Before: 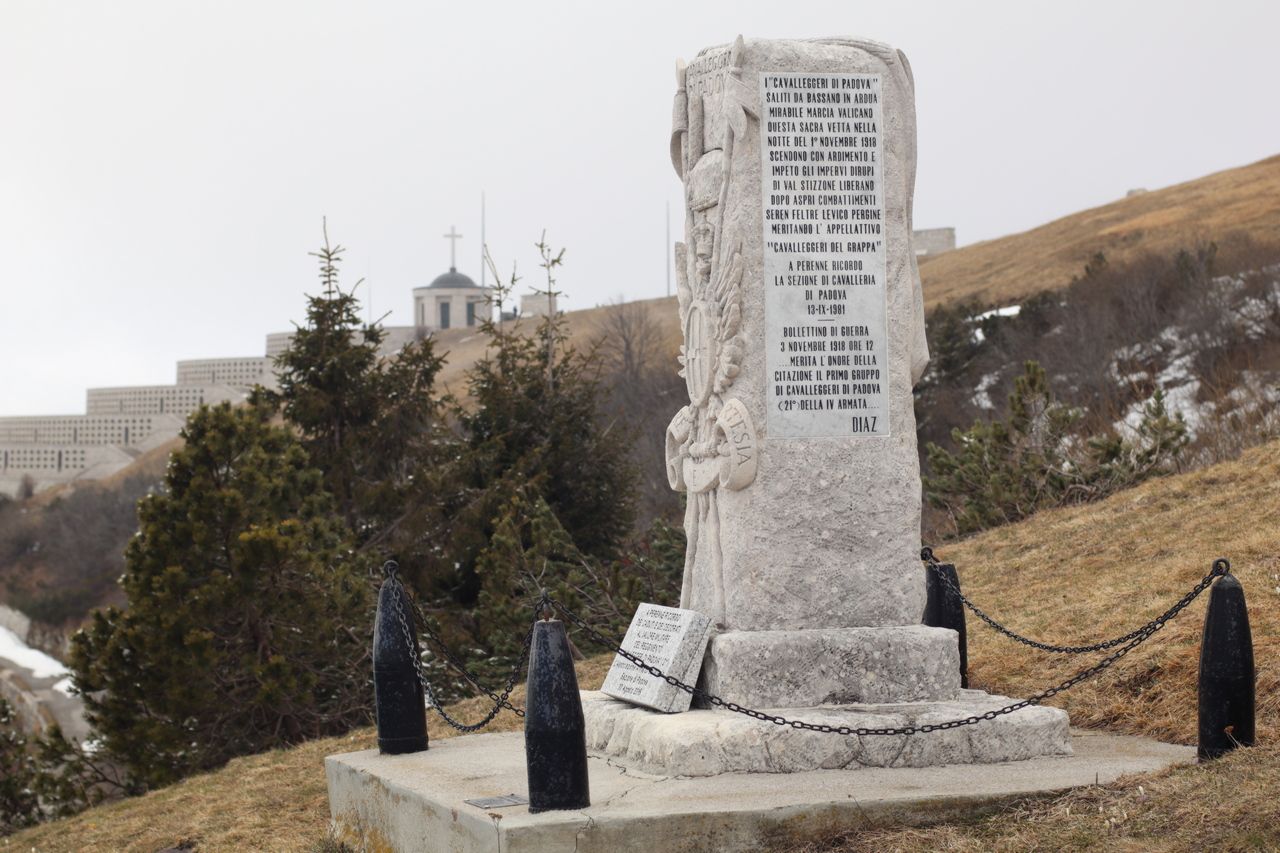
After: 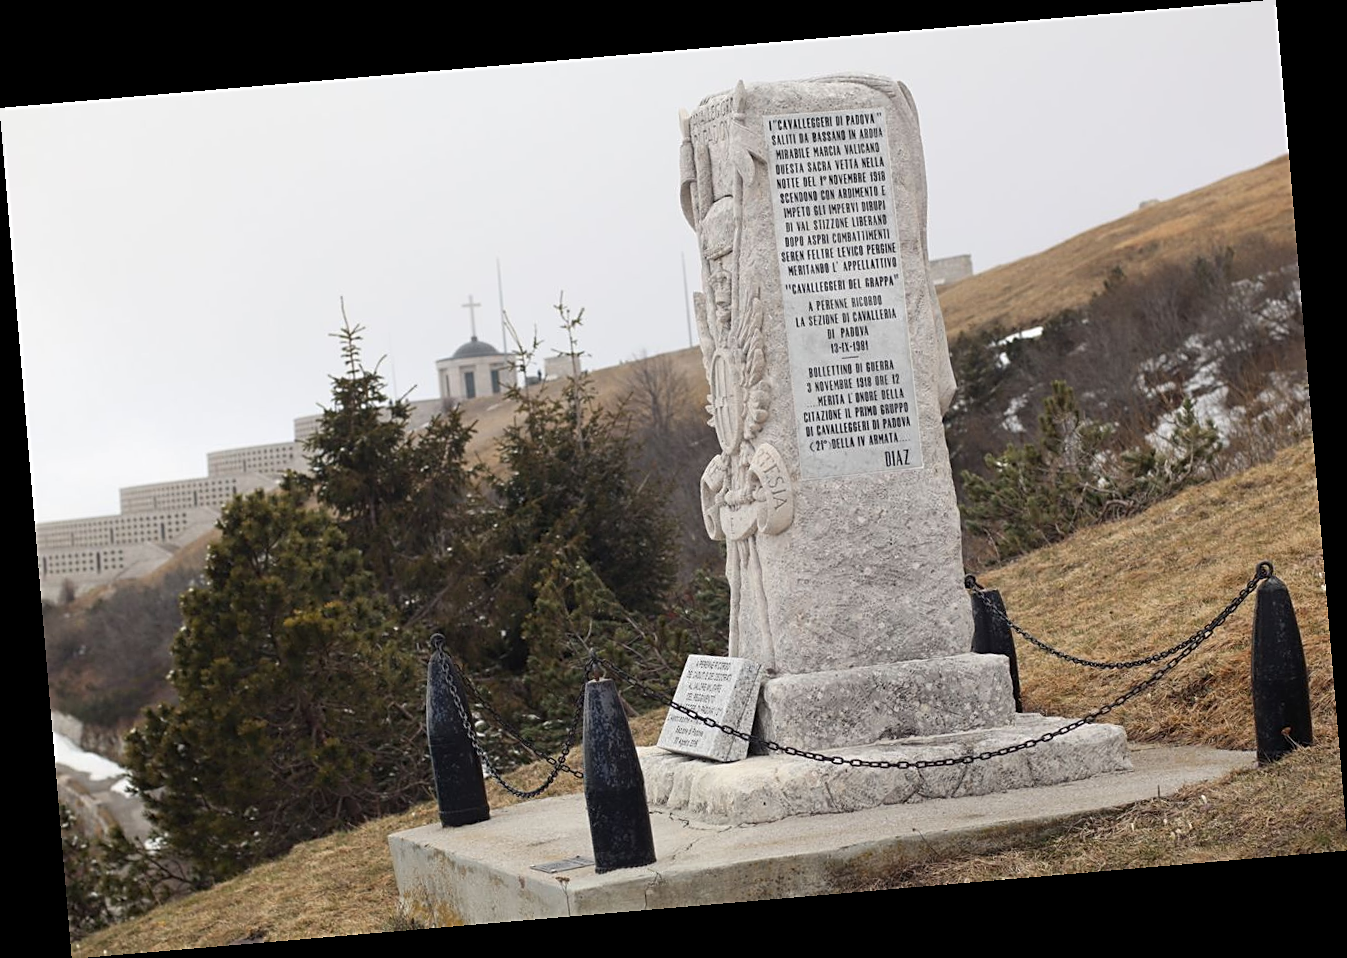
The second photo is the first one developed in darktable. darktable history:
rotate and perspective: rotation -4.86°, automatic cropping off
sharpen: on, module defaults
